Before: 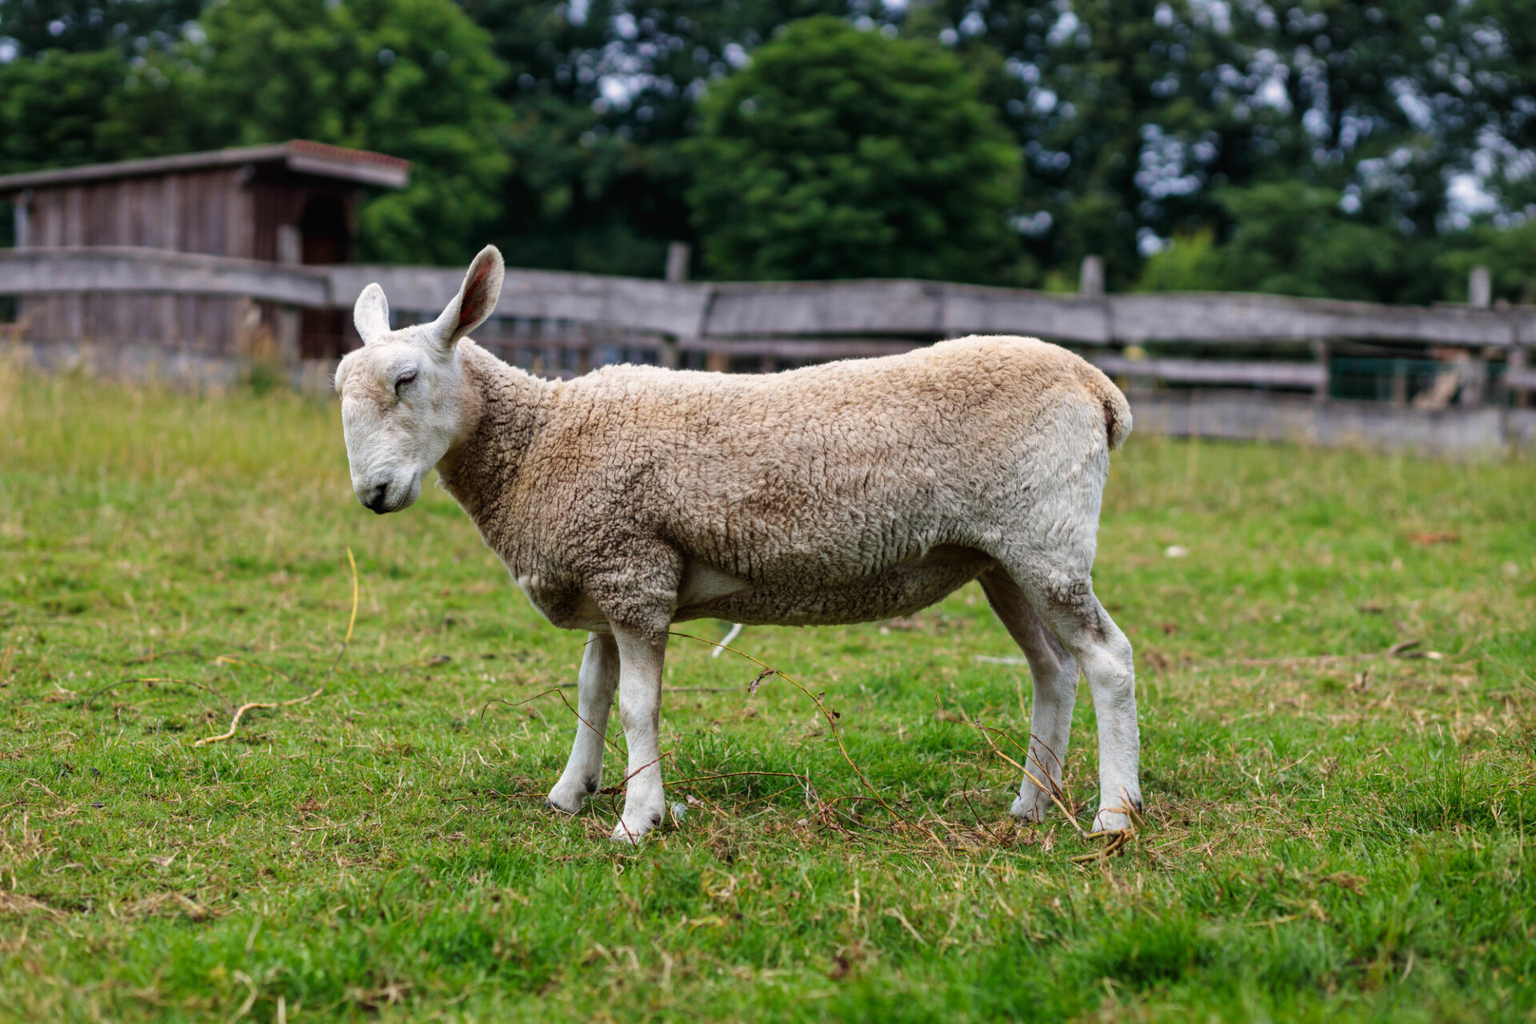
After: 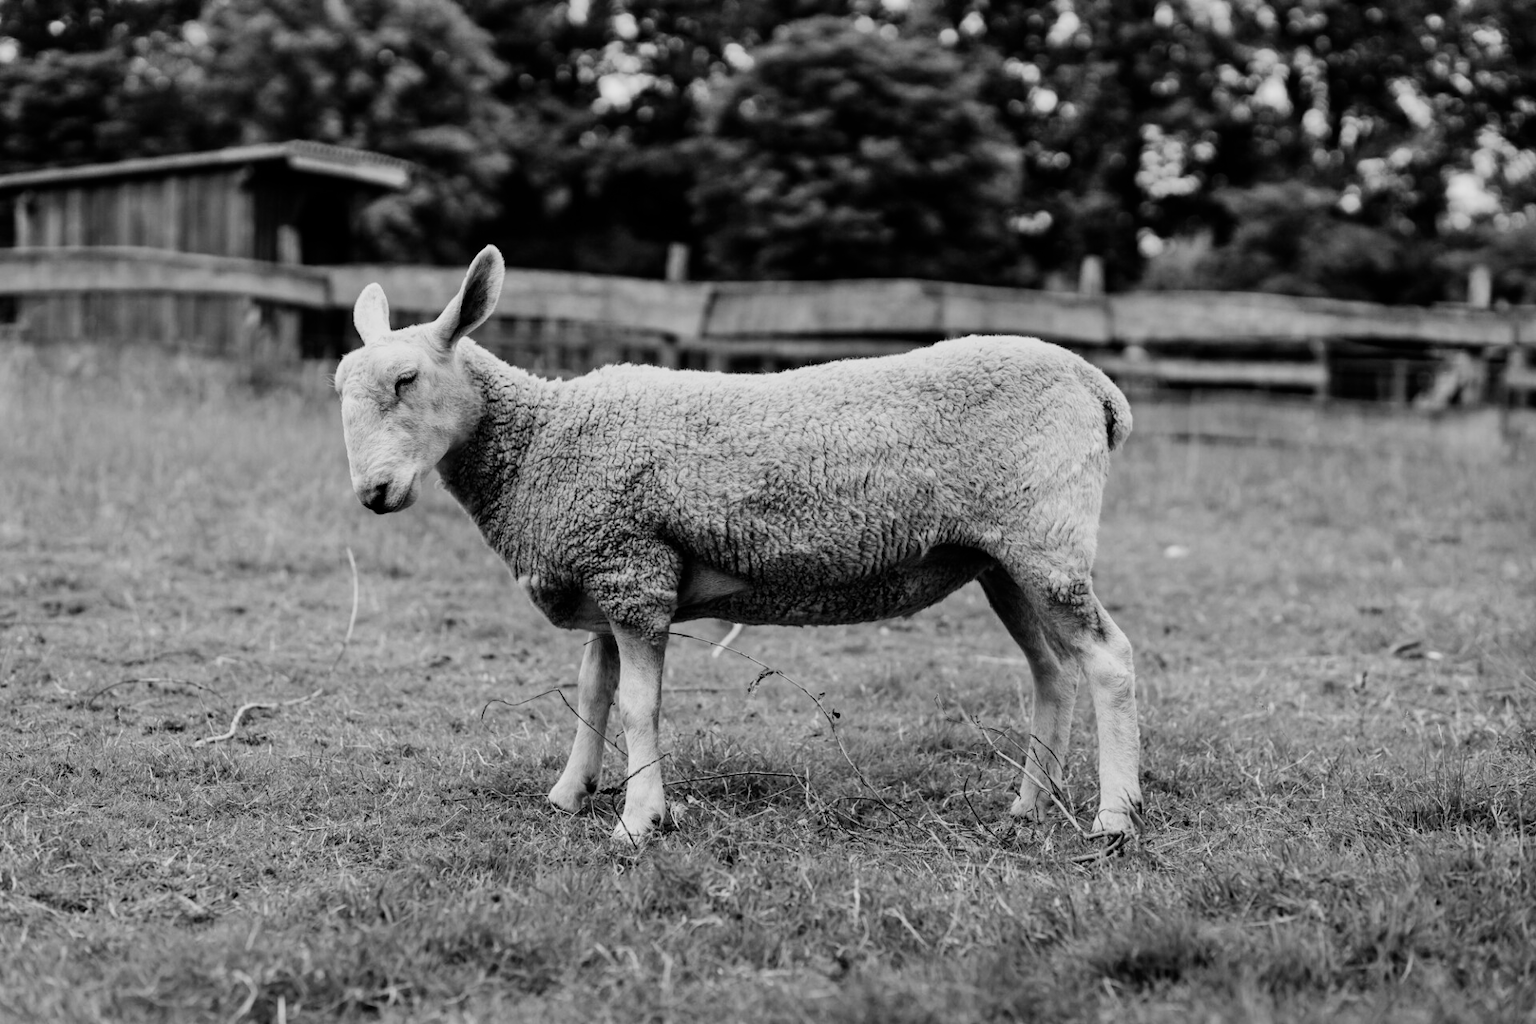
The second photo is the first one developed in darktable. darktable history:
monochrome: a 32, b 64, size 2.3
filmic rgb: black relative exposure -16 EV, white relative exposure 5.31 EV, hardness 5.9, contrast 1.25, preserve chrominance no, color science v5 (2021)
shadows and highlights: highlights 70.7, soften with gaussian
